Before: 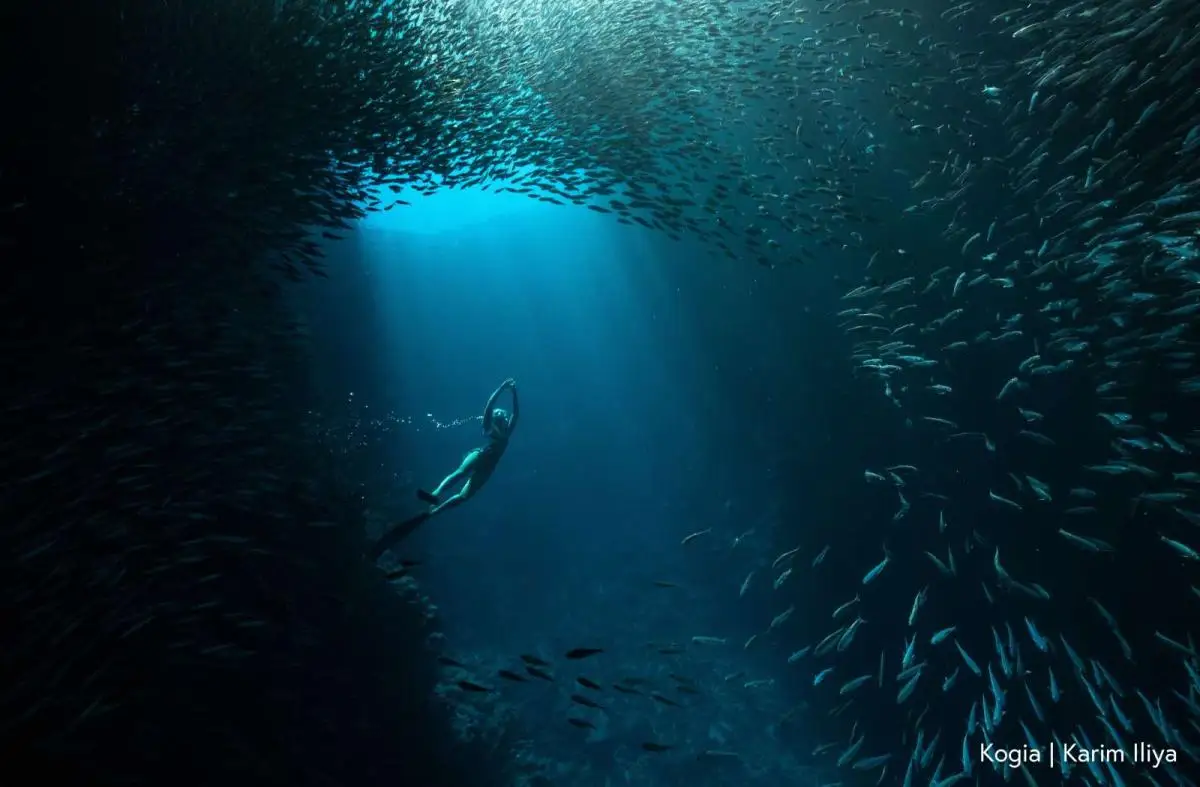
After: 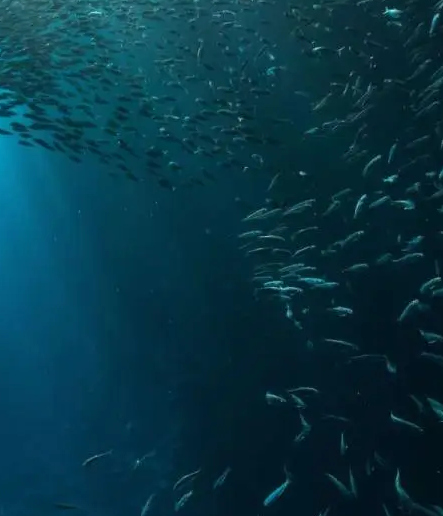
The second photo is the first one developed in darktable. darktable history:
crop and rotate: left 49.936%, top 10.094%, right 13.136%, bottom 24.256%
bloom: size 3%, threshold 100%, strength 0%
